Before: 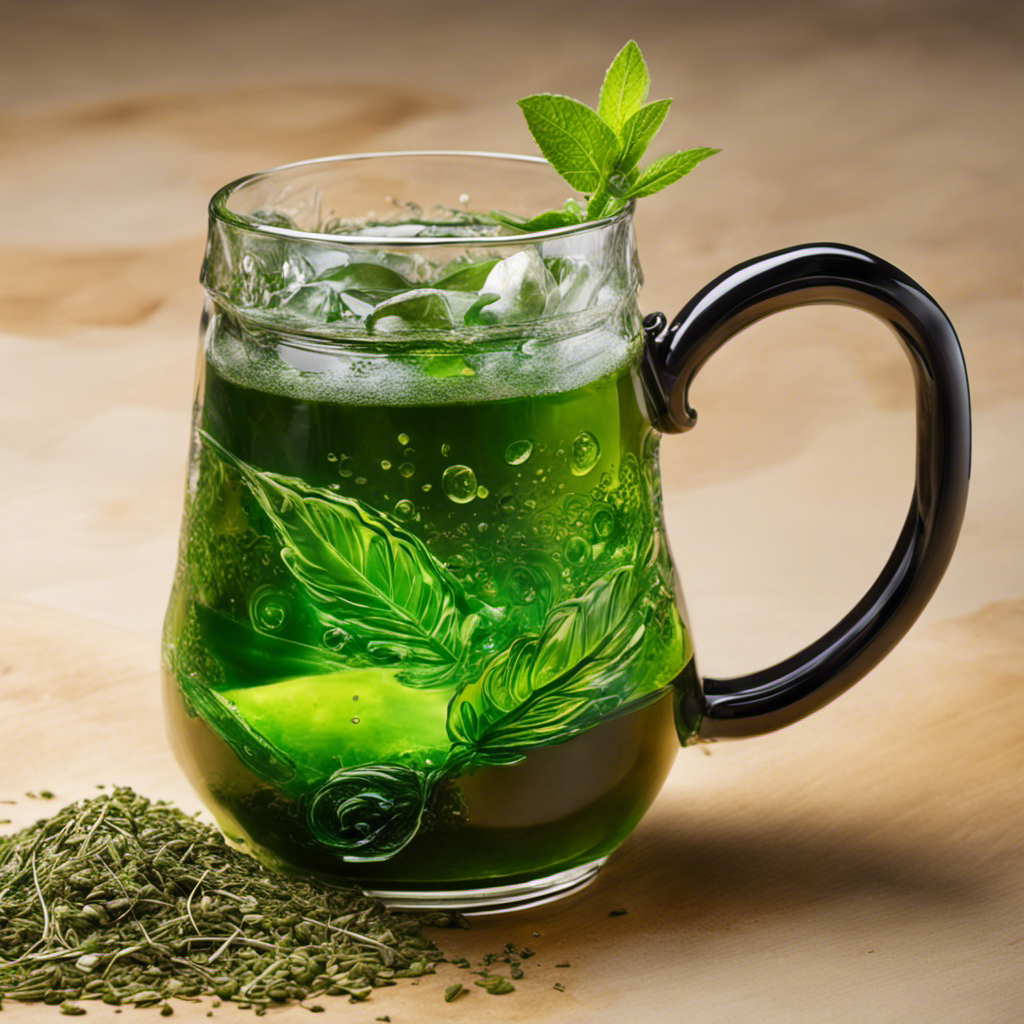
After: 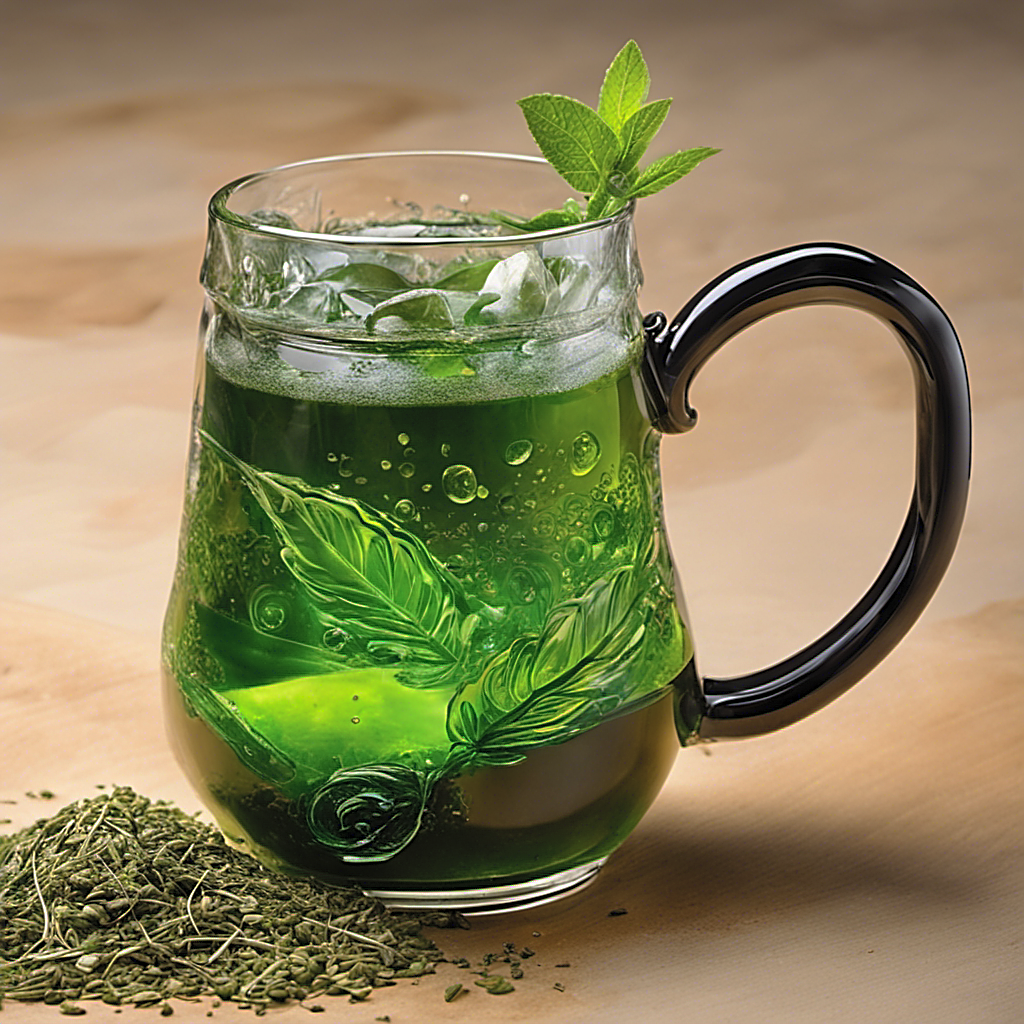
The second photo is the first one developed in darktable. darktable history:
base curve: curves: ch0 [(0, 0) (0.595, 0.418) (1, 1)], preserve colors none
sharpen: amount 0.901
contrast brightness saturation: brightness 0.15
